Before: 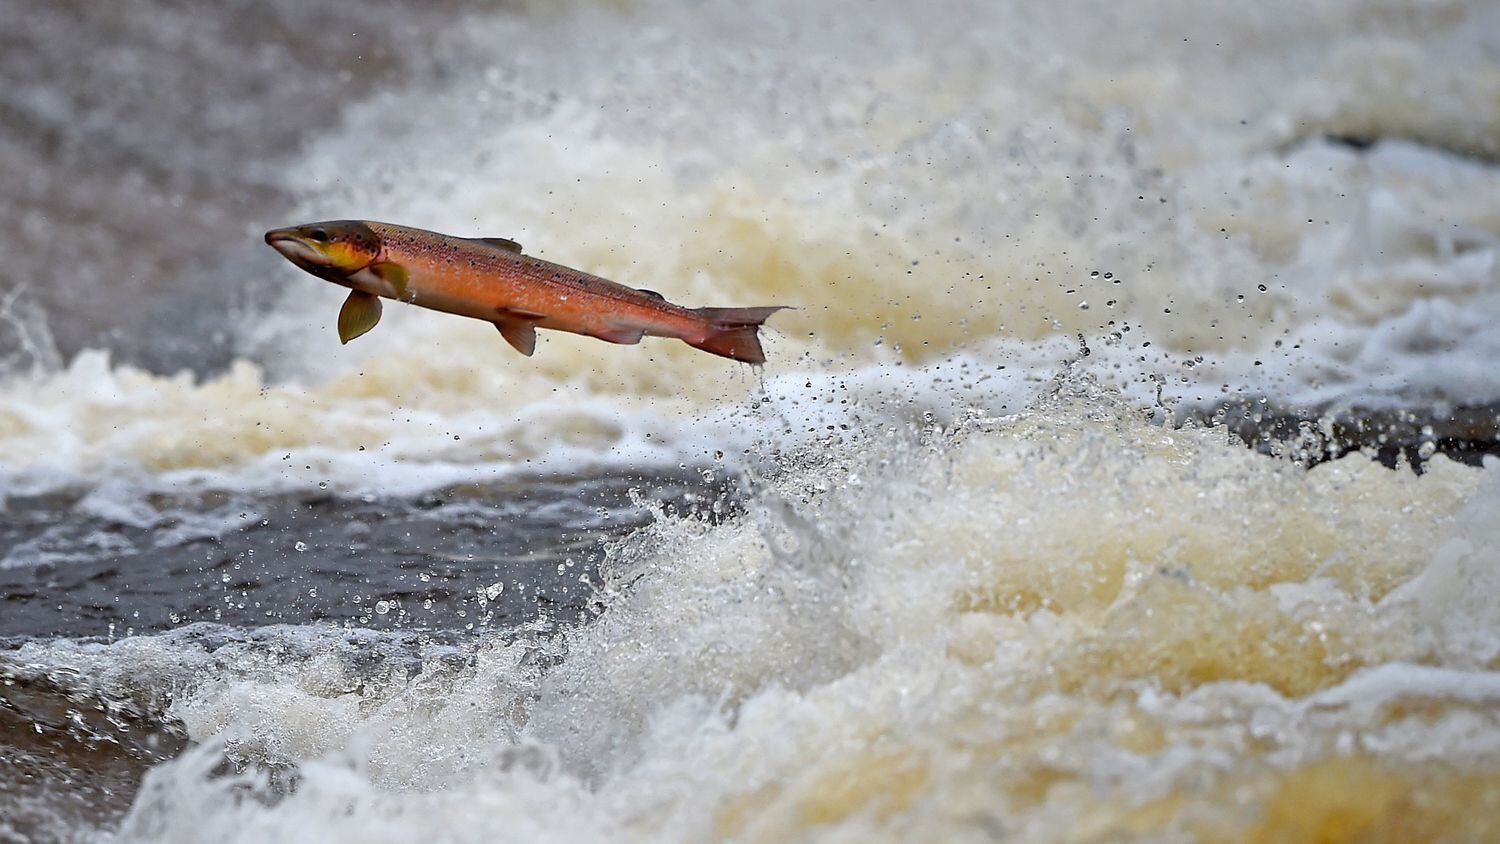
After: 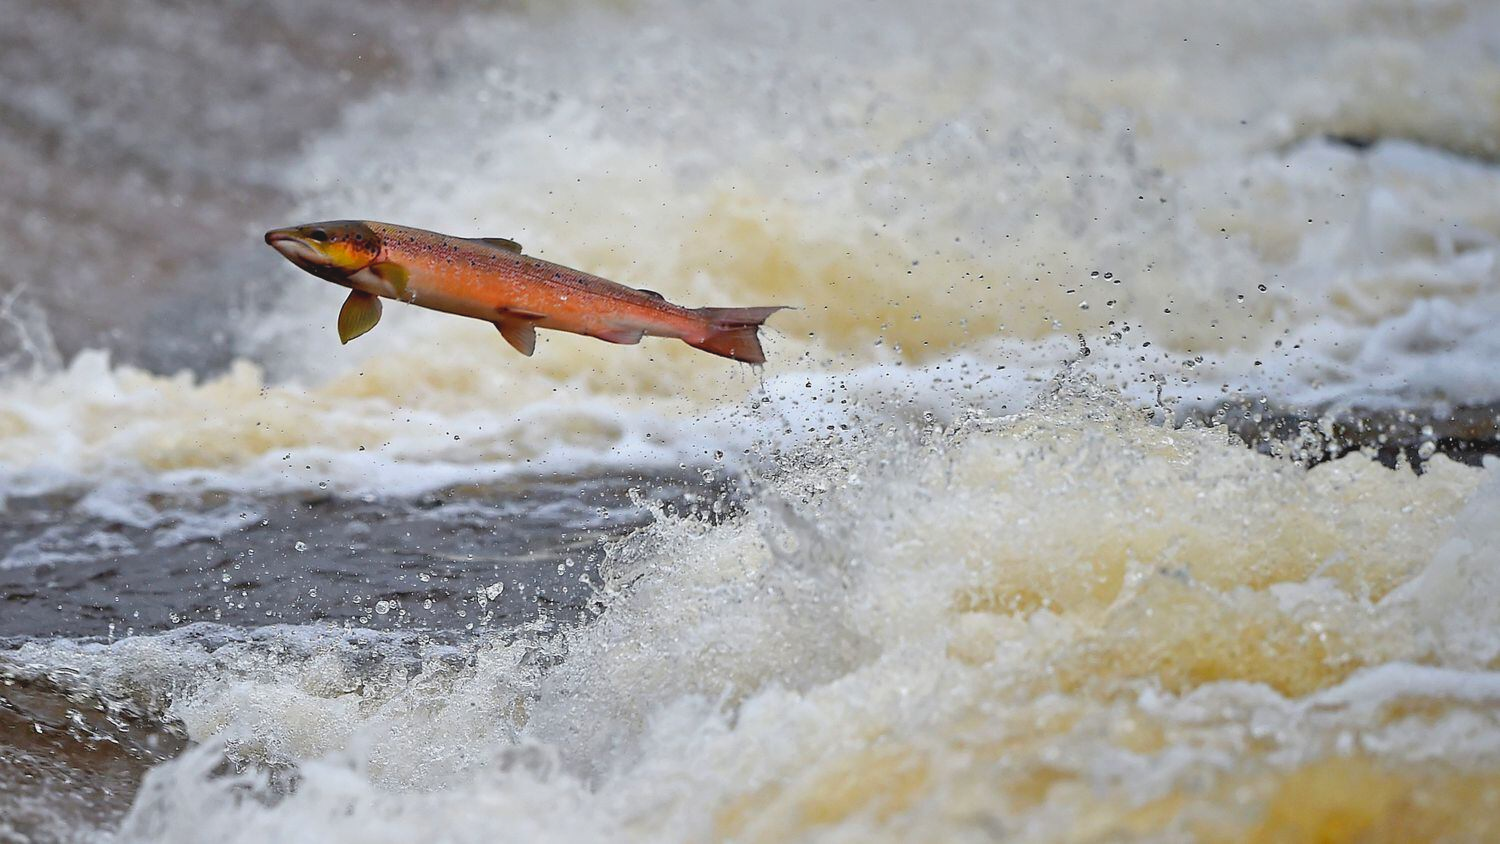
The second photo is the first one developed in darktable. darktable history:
contrast brightness saturation: contrast -0.099, brightness 0.051, saturation 0.078
